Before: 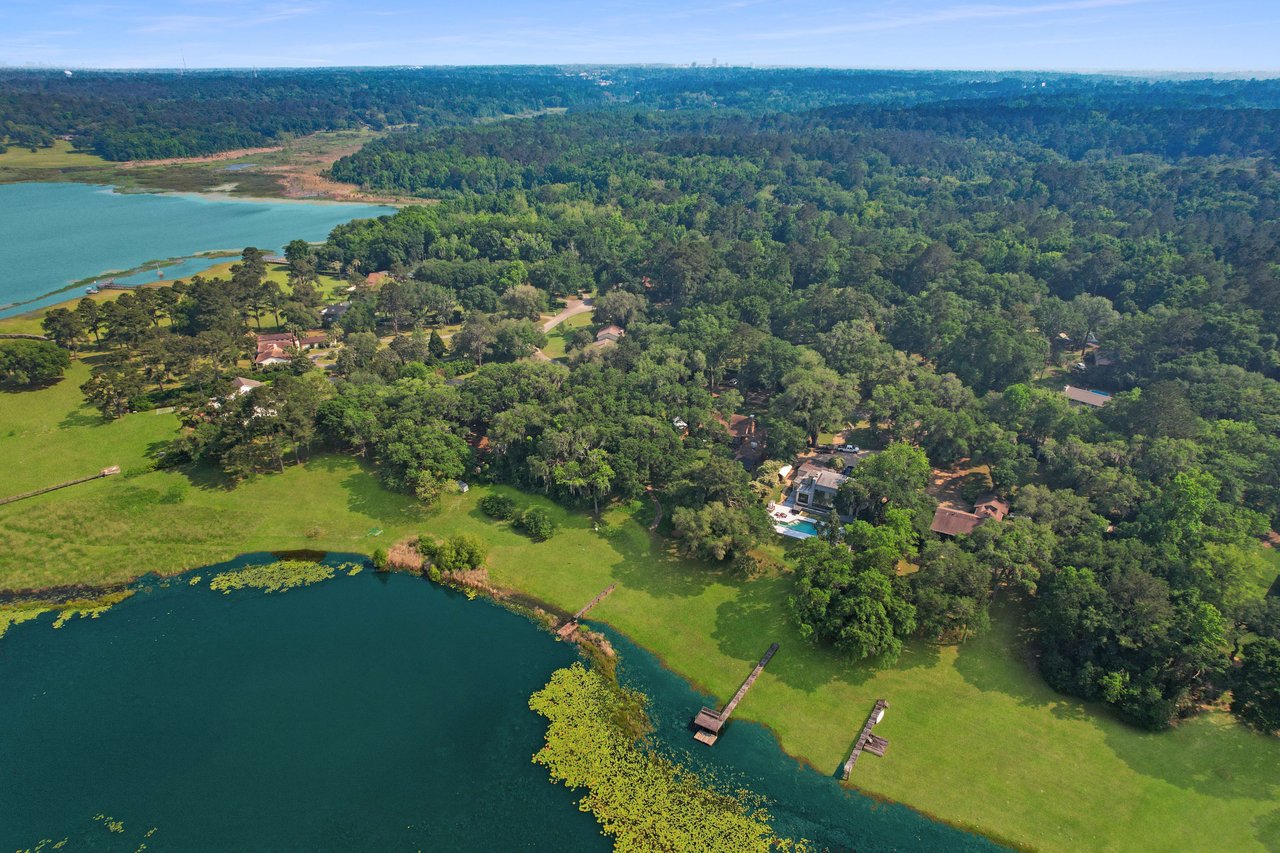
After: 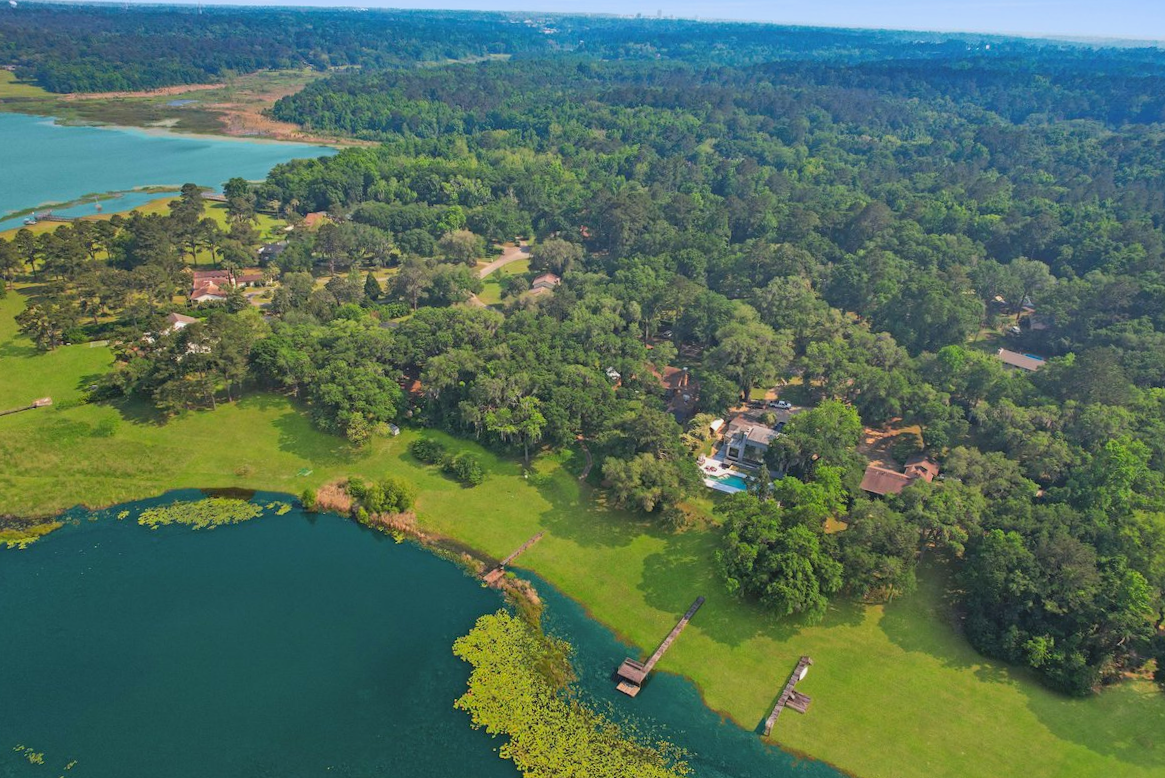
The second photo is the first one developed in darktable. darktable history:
crop and rotate: angle -1.89°, left 3.089%, top 3.825%, right 1.424%, bottom 0.429%
contrast brightness saturation: contrast -0.101, brightness 0.042, saturation 0.082
